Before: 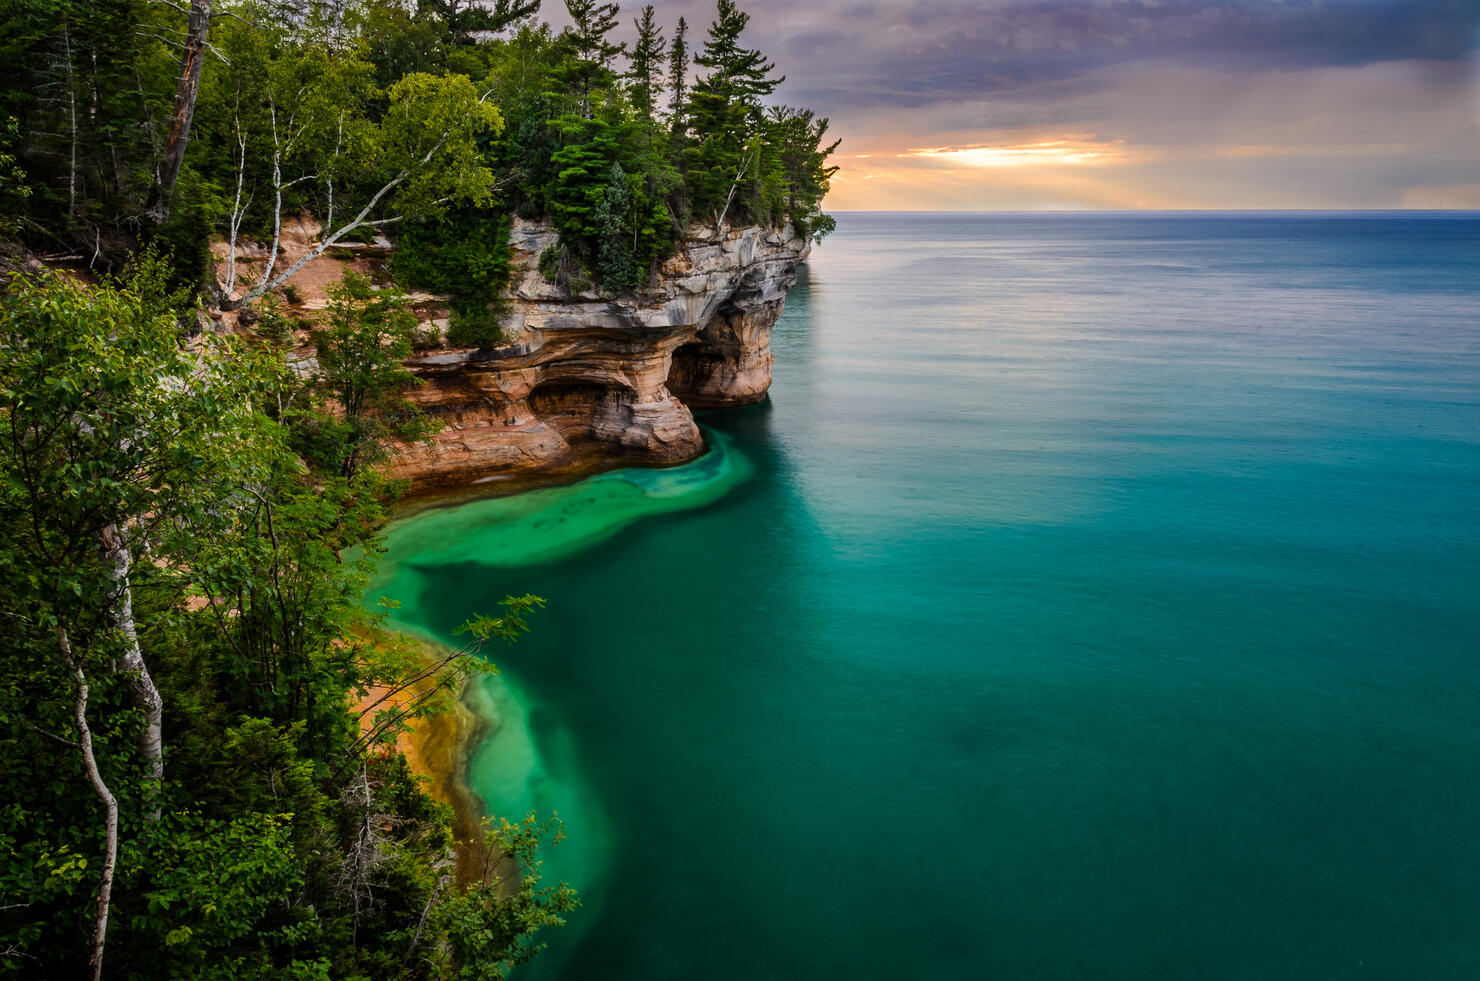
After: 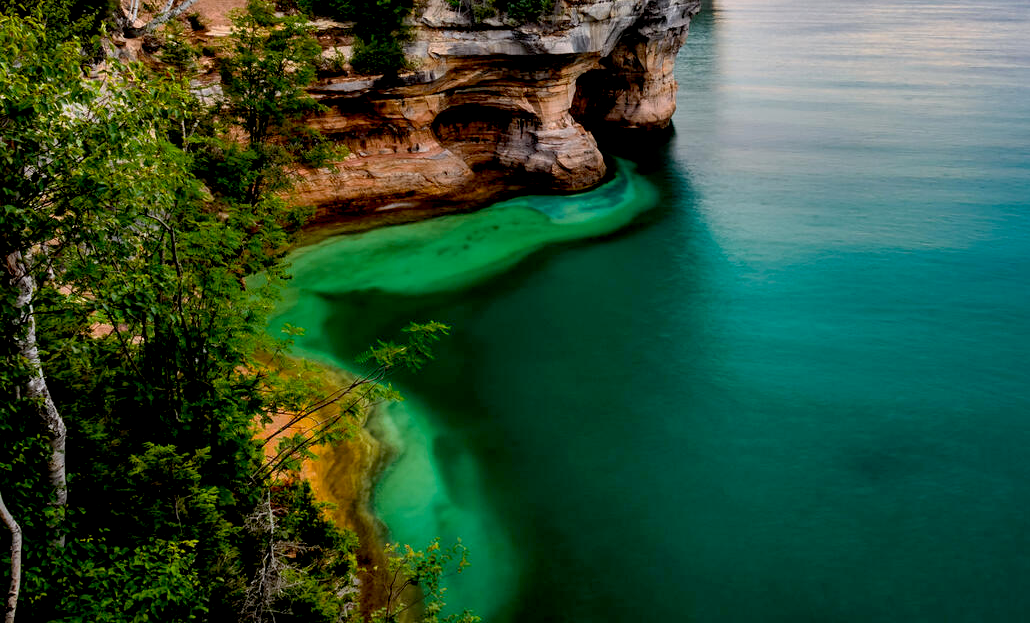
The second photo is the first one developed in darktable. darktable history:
base curve: curves: ch0 [(0.017, 0) (0.425, 0.441) (0.844, 0.933) (1, 1)], preserve colors none
crop: left 6.505%, top 27.89%, right 23.883%, bottom 8.587%
